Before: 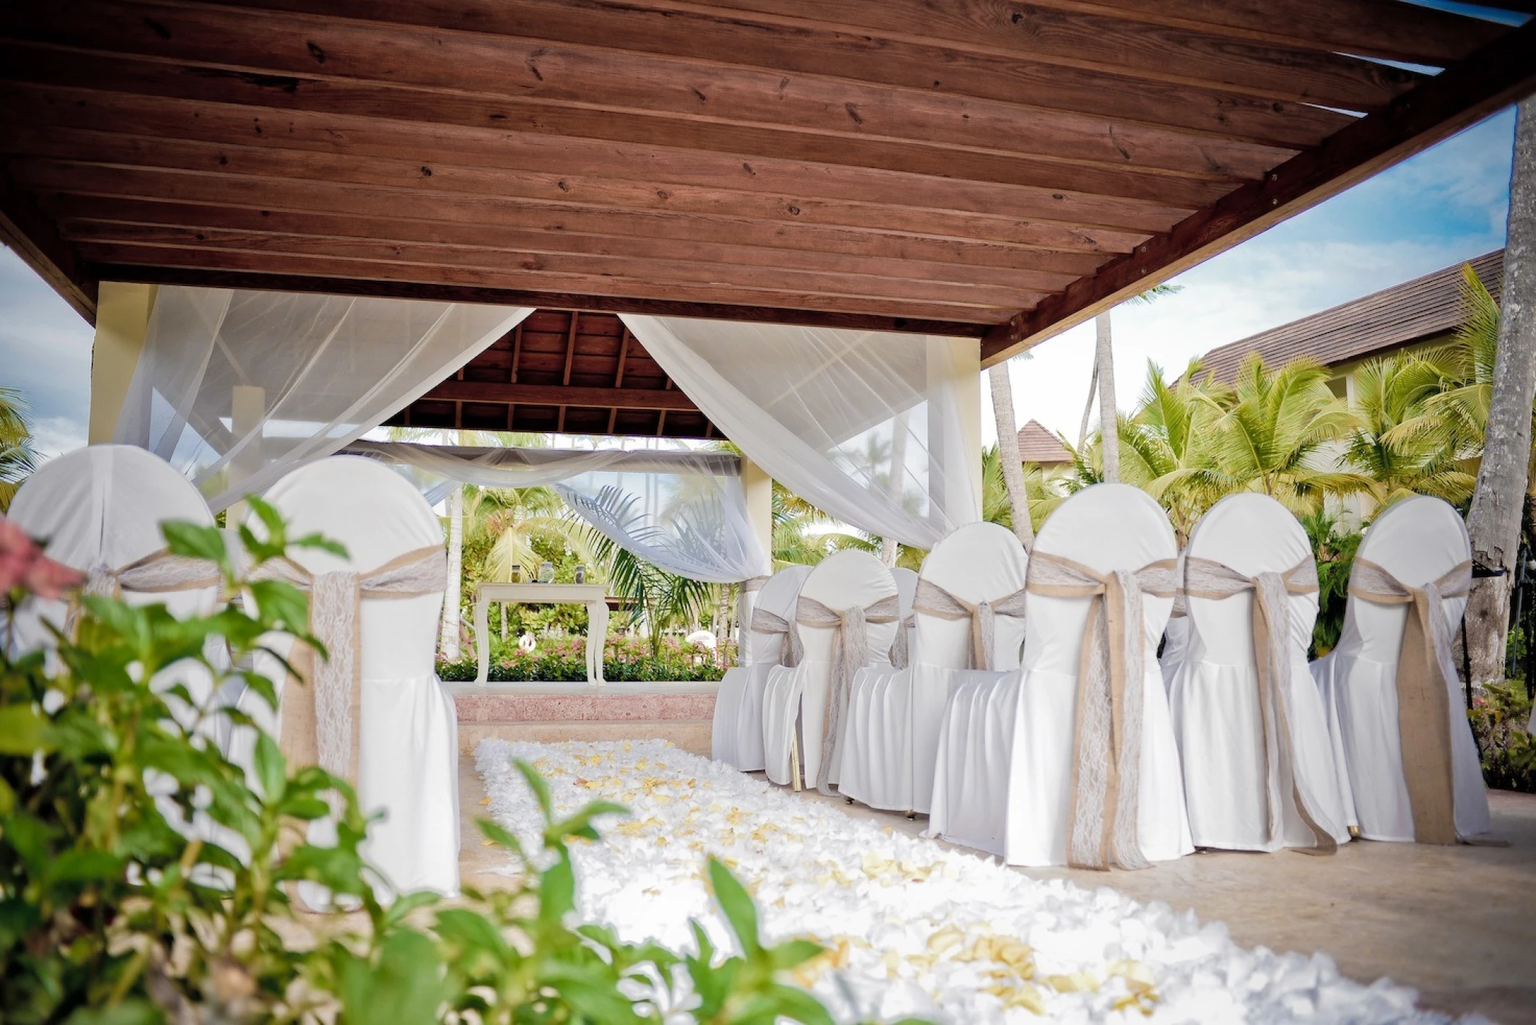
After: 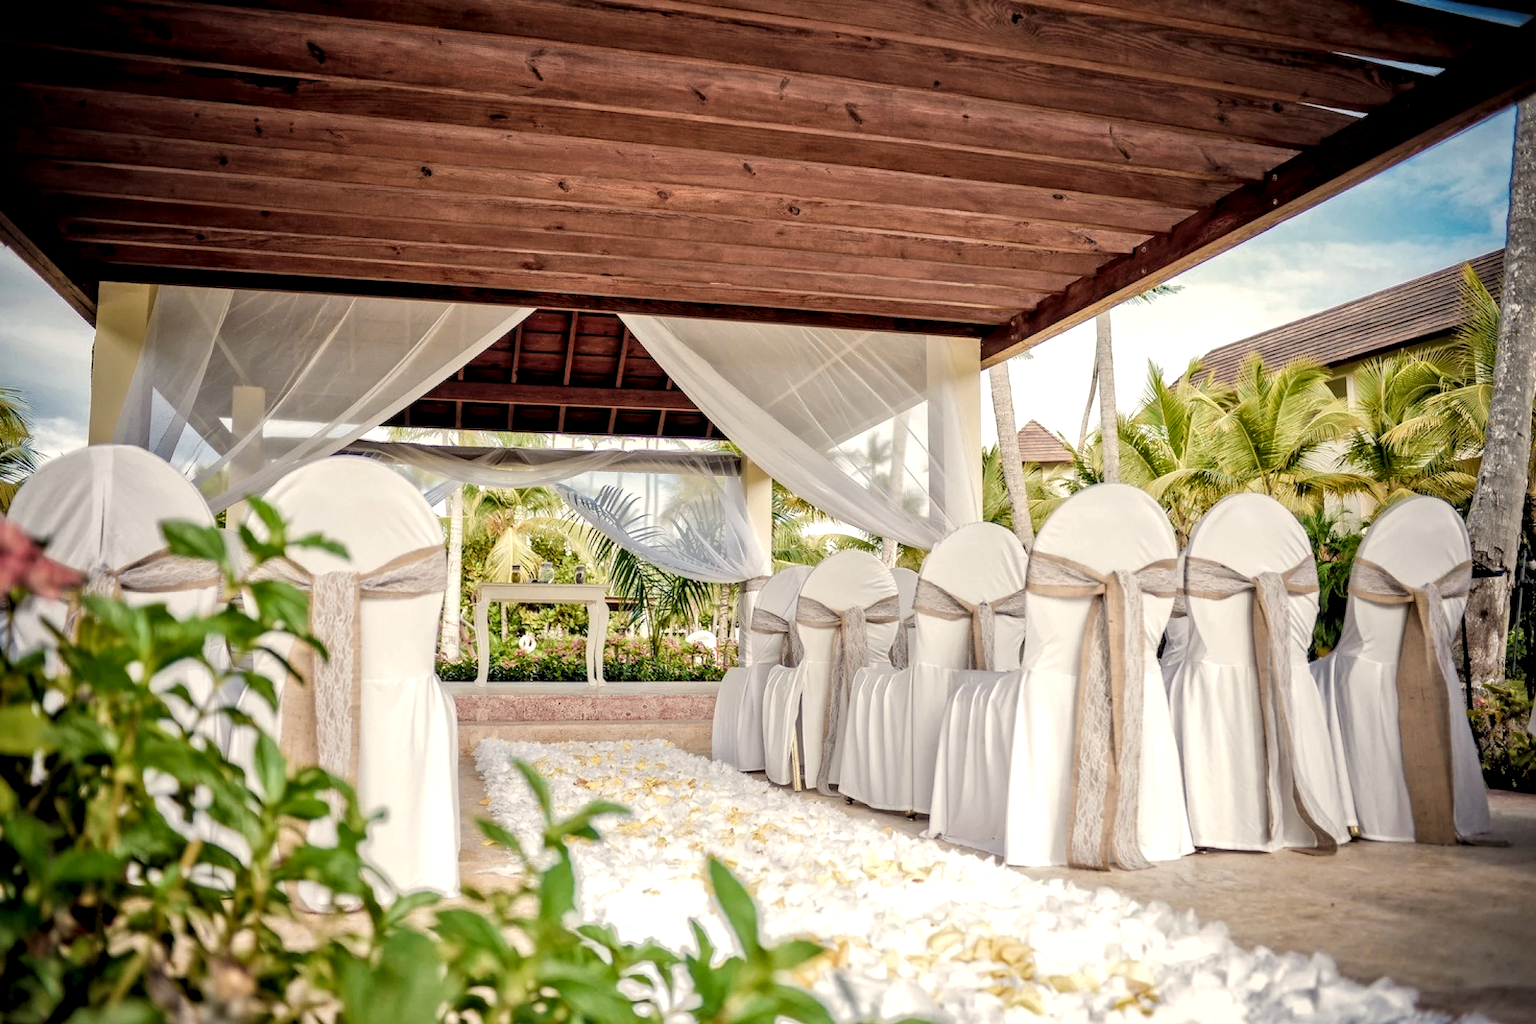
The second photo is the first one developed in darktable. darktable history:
local contrast: detail 160%
white balance: red 1.045, blue 0.932
